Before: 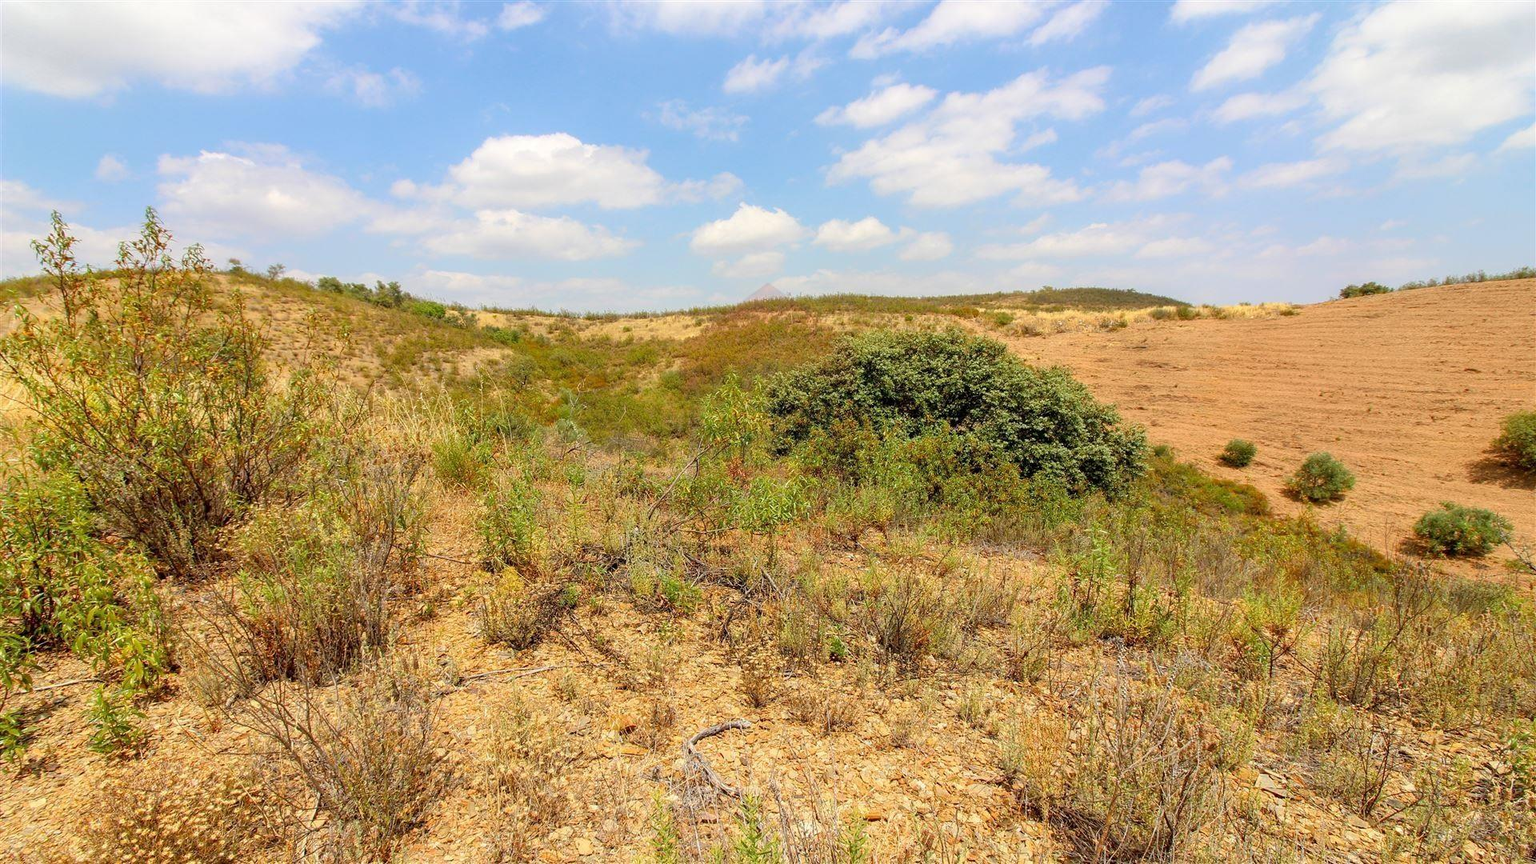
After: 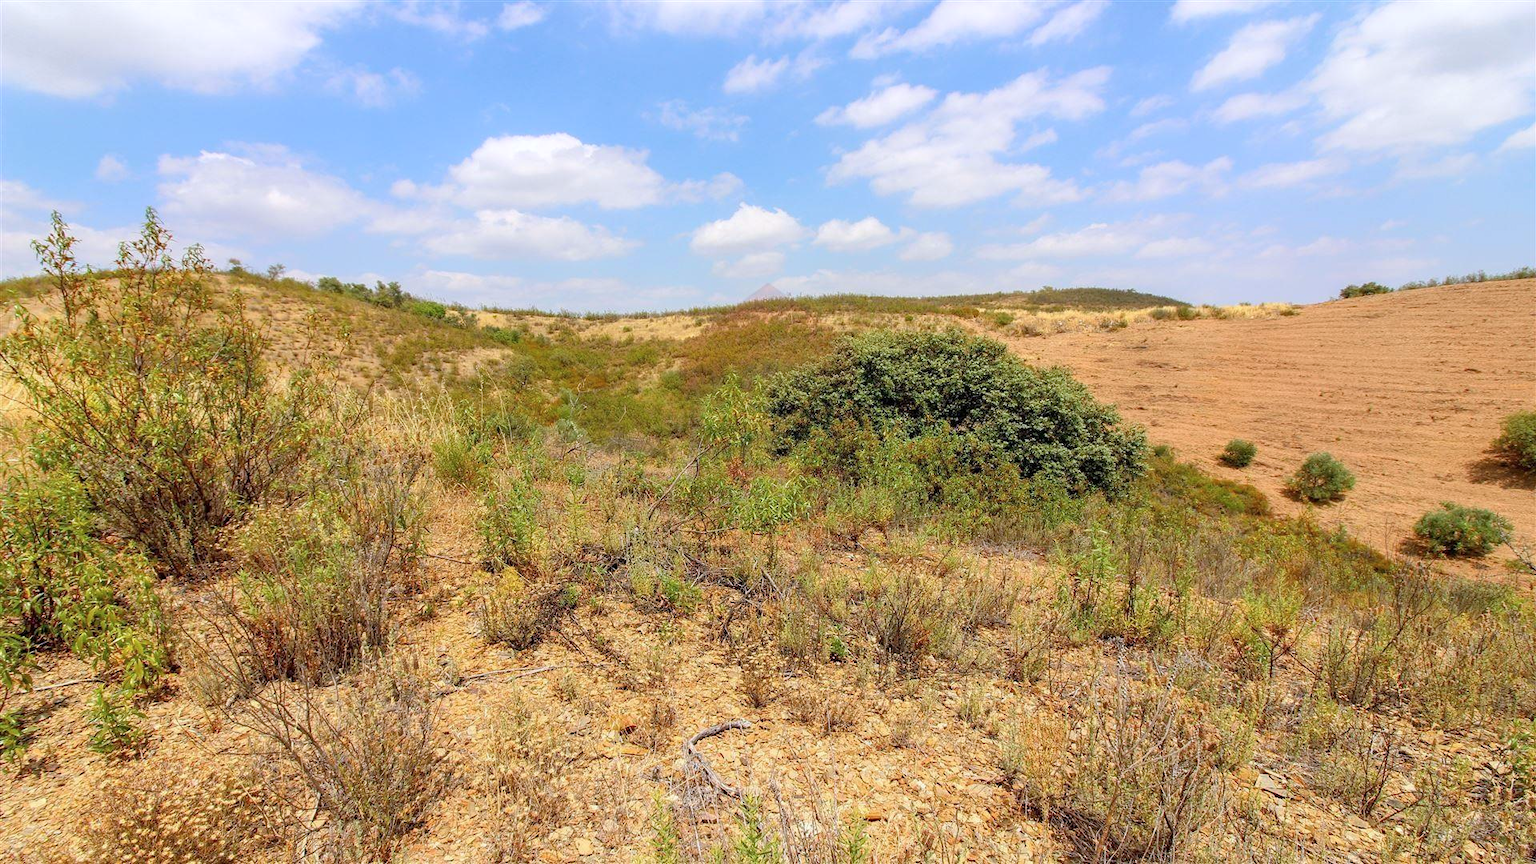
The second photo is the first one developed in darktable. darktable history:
color calibration: illuminant as shot in camera, x 0.358, y 0.373, temperature 4628.91 K
tone equalizer: on, module defaults
